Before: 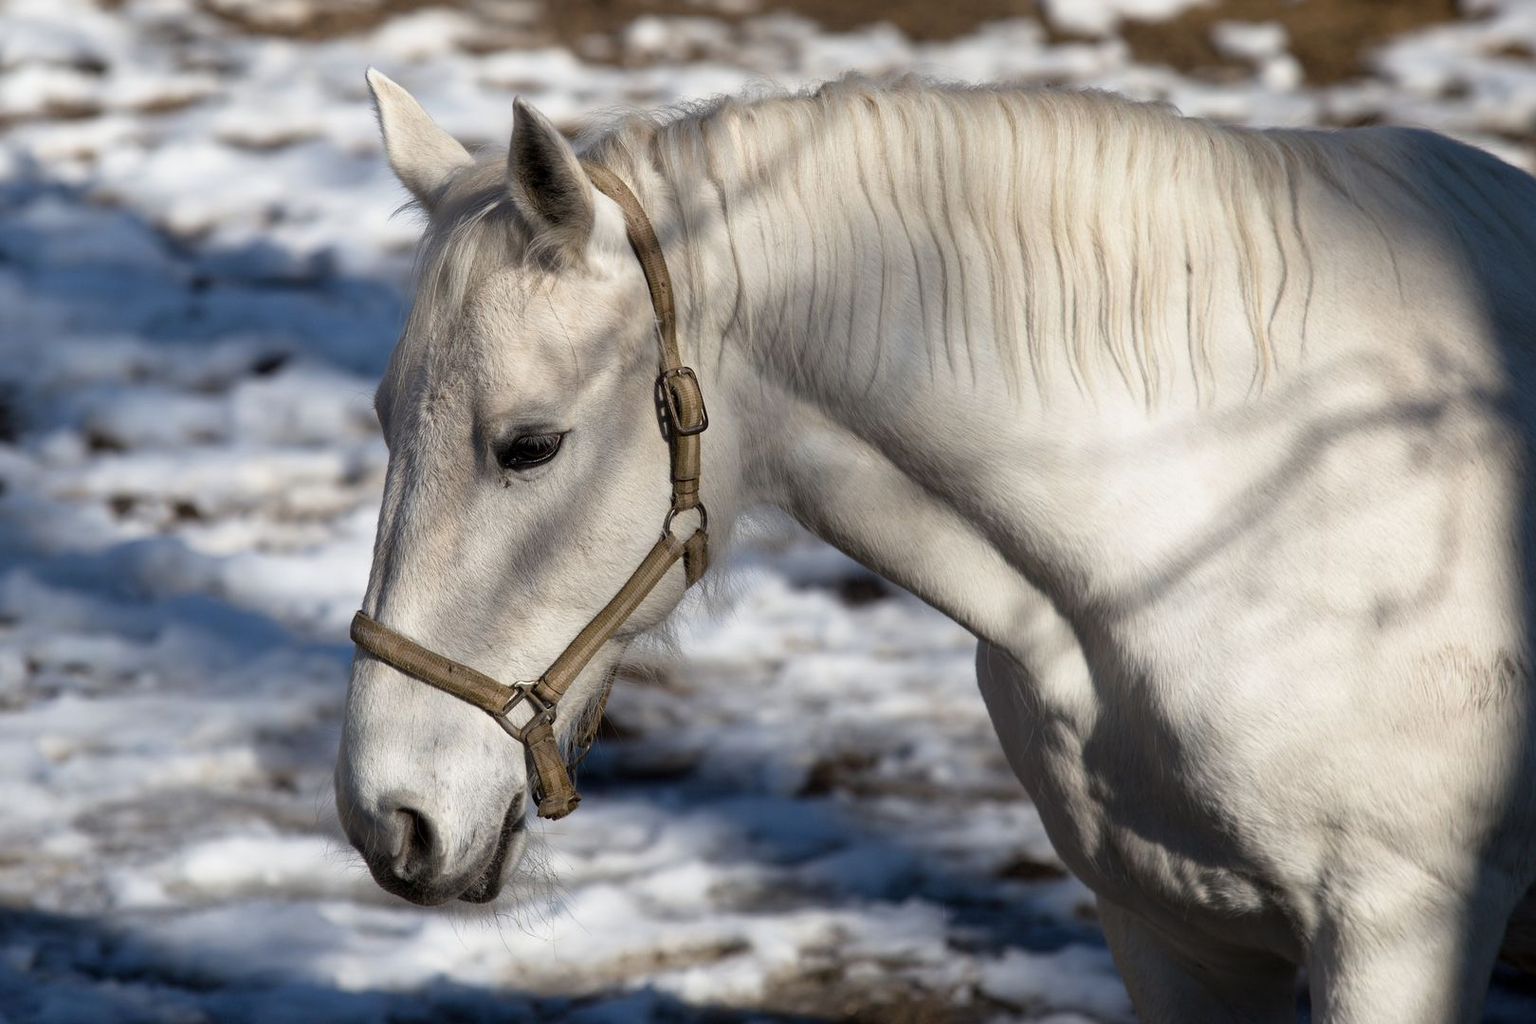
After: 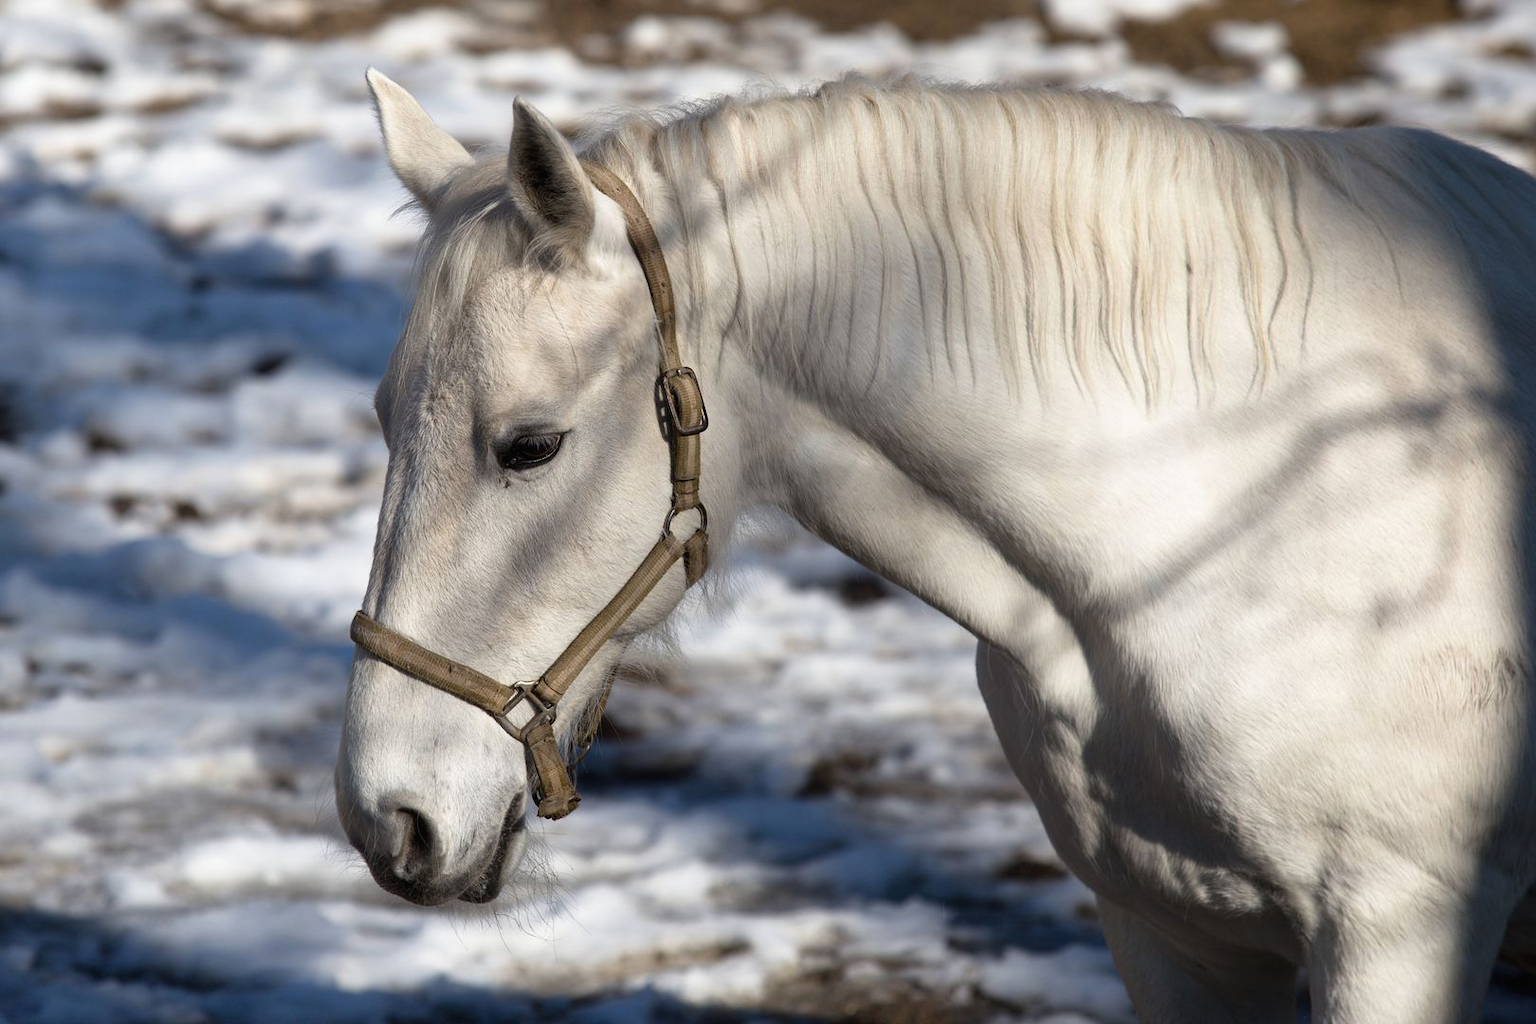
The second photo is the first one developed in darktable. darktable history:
exposure: black level correction -0.001, exposure 0.08 EV, compensate highlight preservation false
